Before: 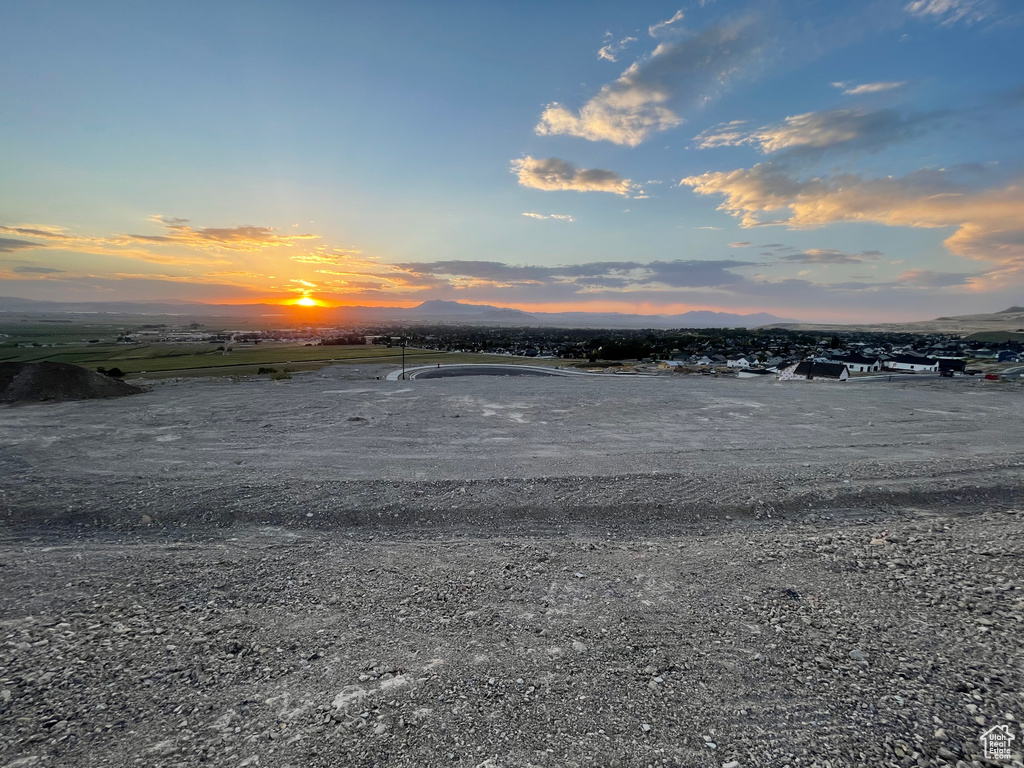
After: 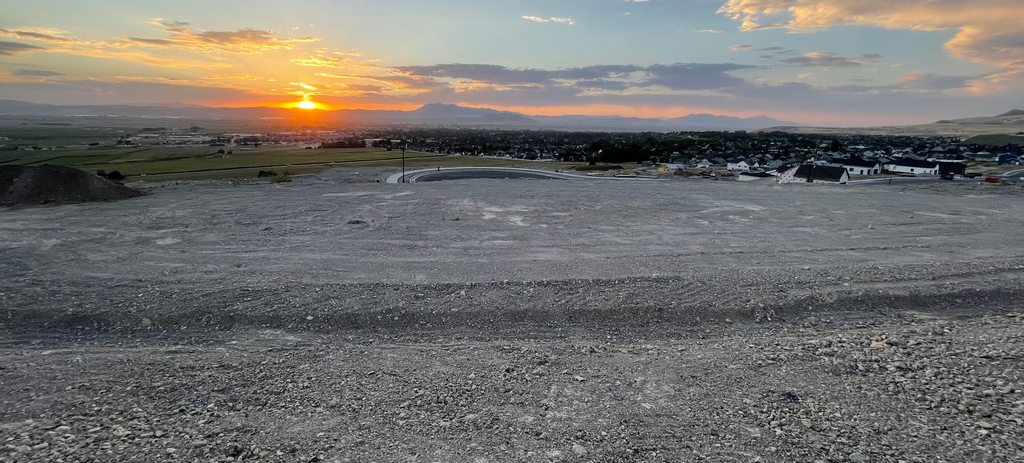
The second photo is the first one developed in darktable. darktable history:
crop and rotate: top 25.669%, bottom 13.971%
